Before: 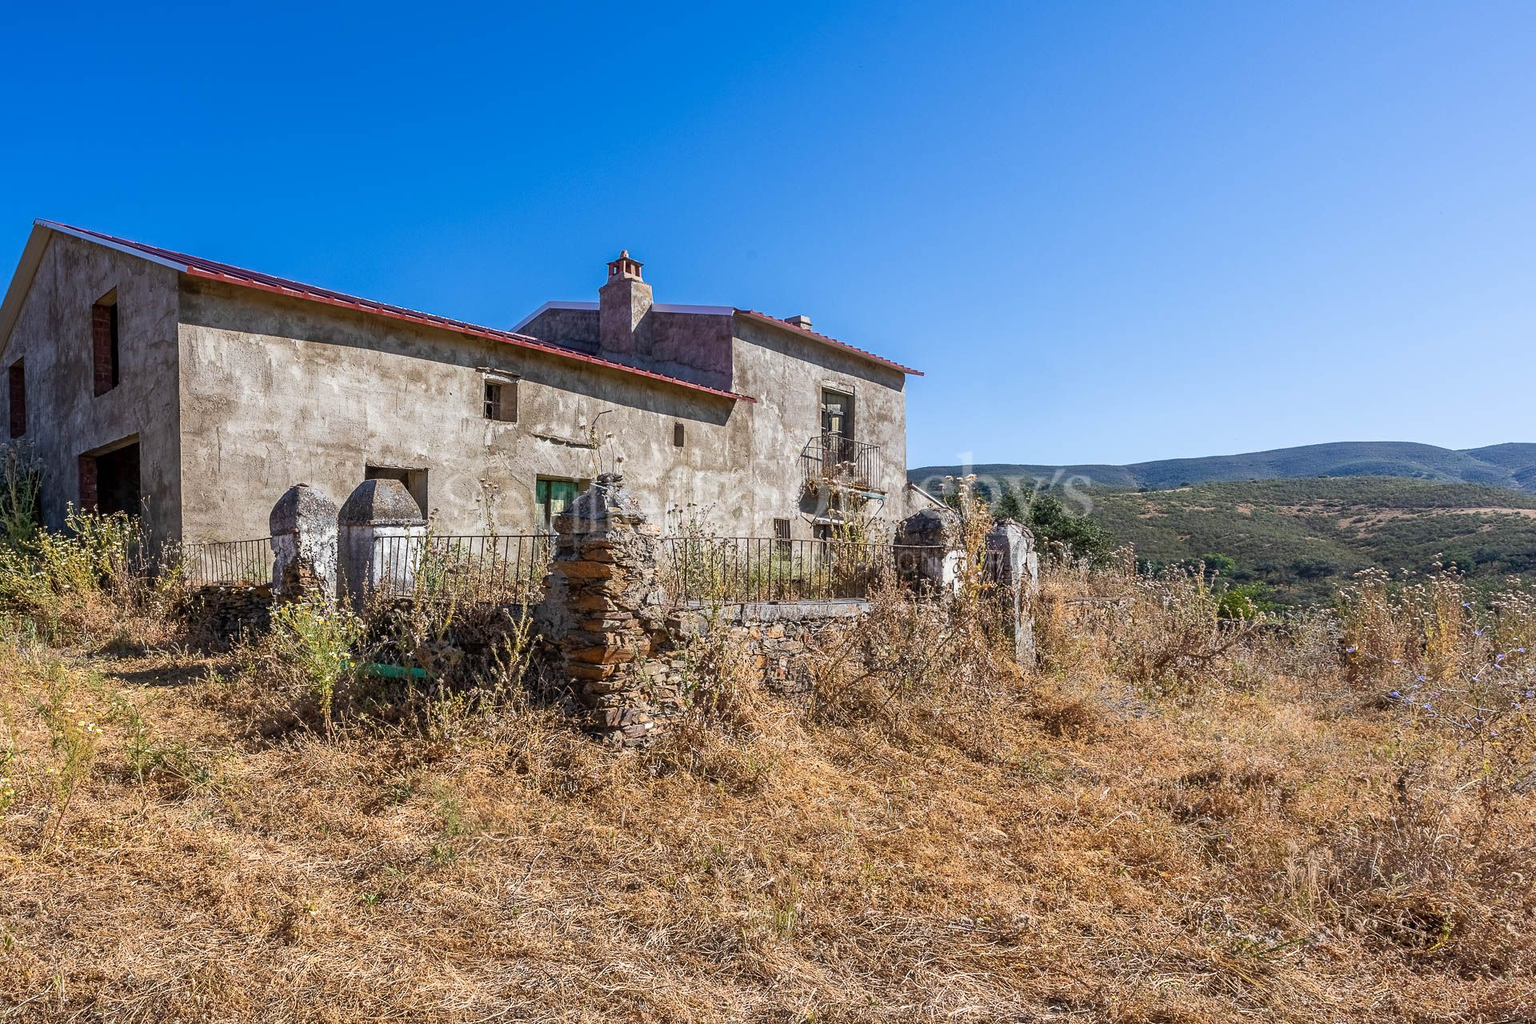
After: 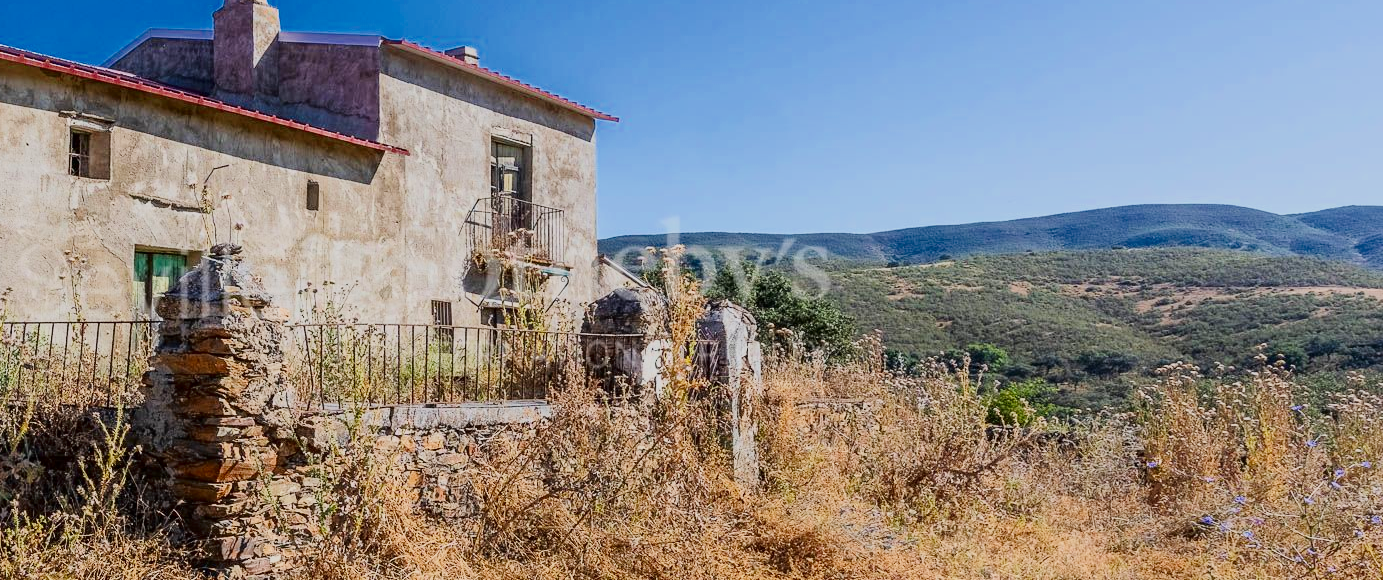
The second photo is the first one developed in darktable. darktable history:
contrast brightness saturation: contrast 0.331, brightness -0.079, saturation 0.167
tone equalizer: -8 EV -1.1 EV, -7 EV -1.02 EV, -6 EV -0.865 EV, -5 EV -0.587 EV, -3 EV 0.594 EV, -2 EV 0.859 EV, -1 EV 1.01 EV, +0 EV 1.06 EV
crop and rotate: left 27.949%, top 27.261%, bottom 27.392%
filmic rgb: black relative exposure -15.86 EV, white relative exposure 7.94 EV, threshold 5.94 EV, hardness 4.15, latitude 50.12%, contrast 0.5, color science v6 (2022), enable highlight reconstruction true
